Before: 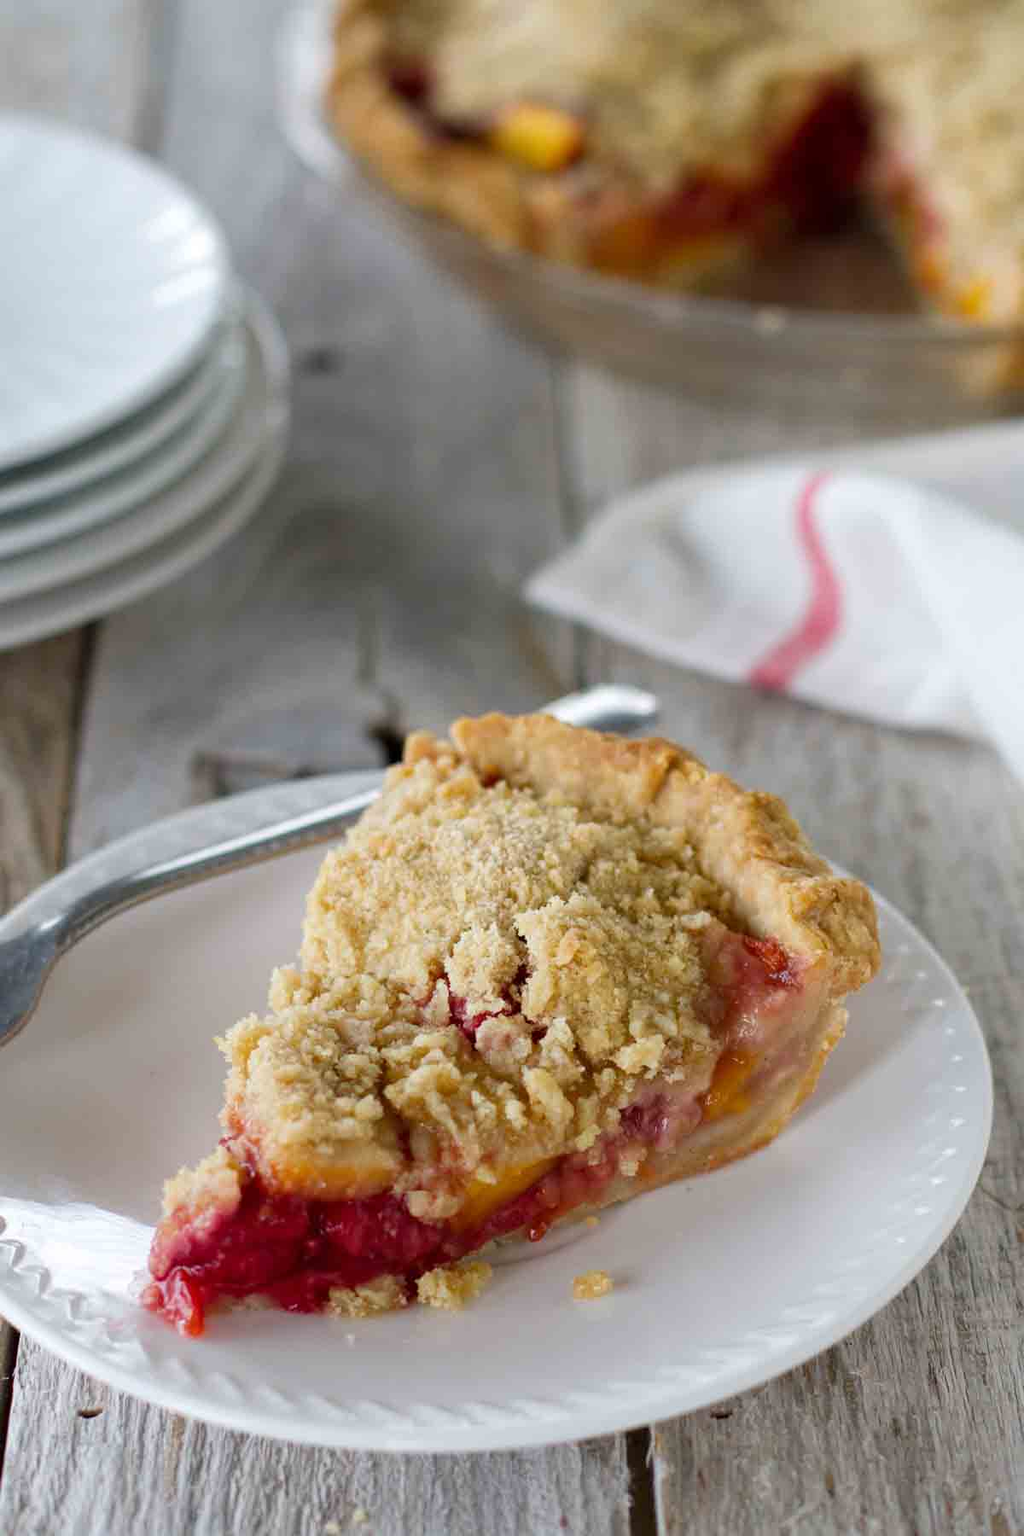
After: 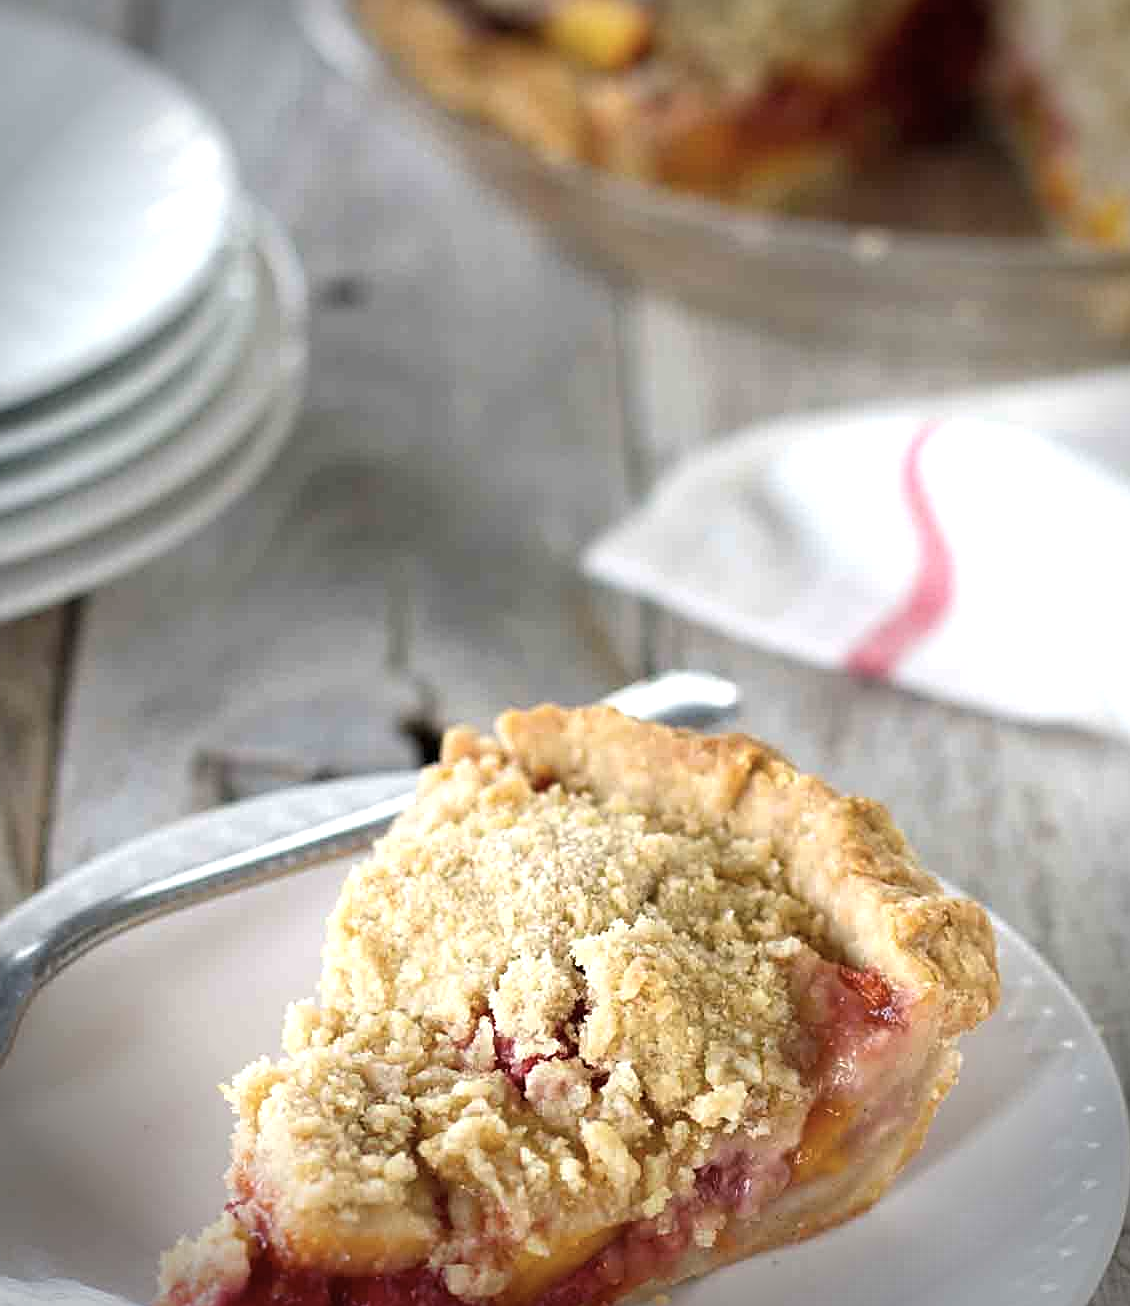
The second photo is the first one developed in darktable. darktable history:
crop: left 2.715%, top 7.316%, right 3.079%, bottom 20.118%
vignetting: fall-off radius 31.77%, brightness -0.646, saturation -0.007
color correction: highlights b* -0.009, saturation 0.809
sharpen: amount 0.461
exposure: black level correction 0, exposure 0.702 EV, compensate highlight preservation false
